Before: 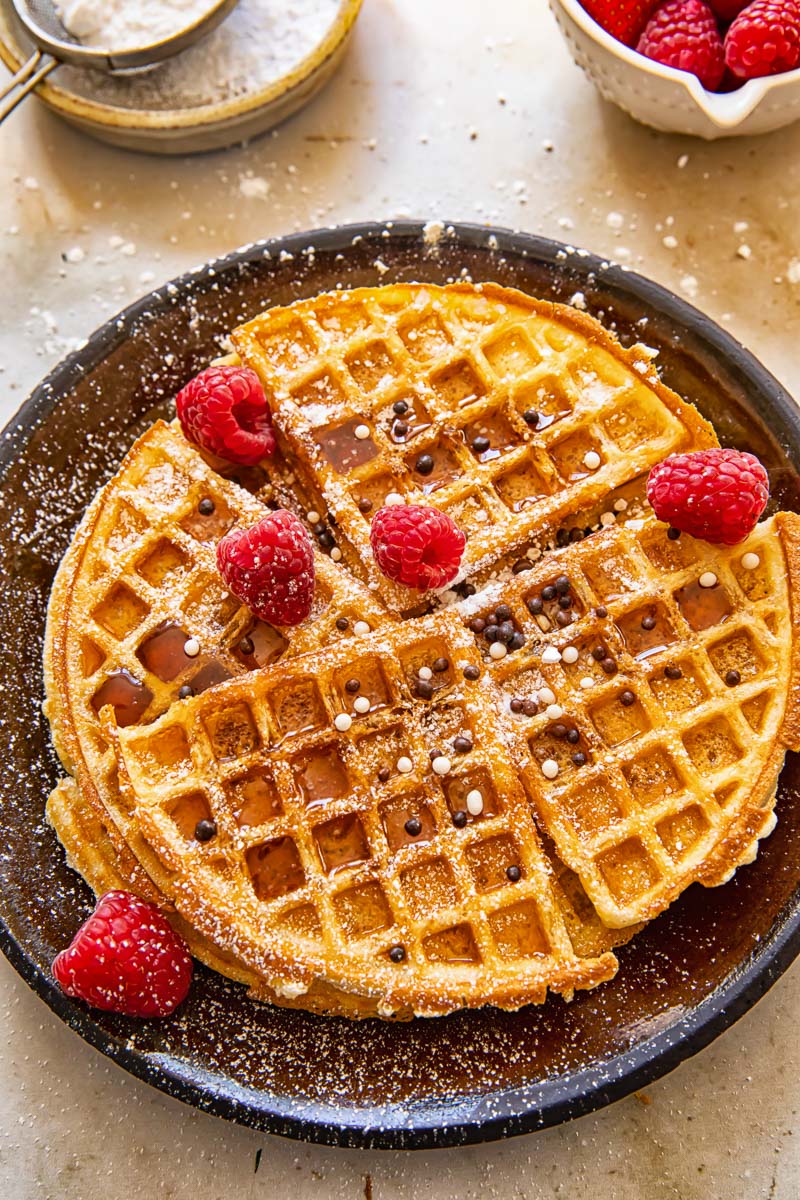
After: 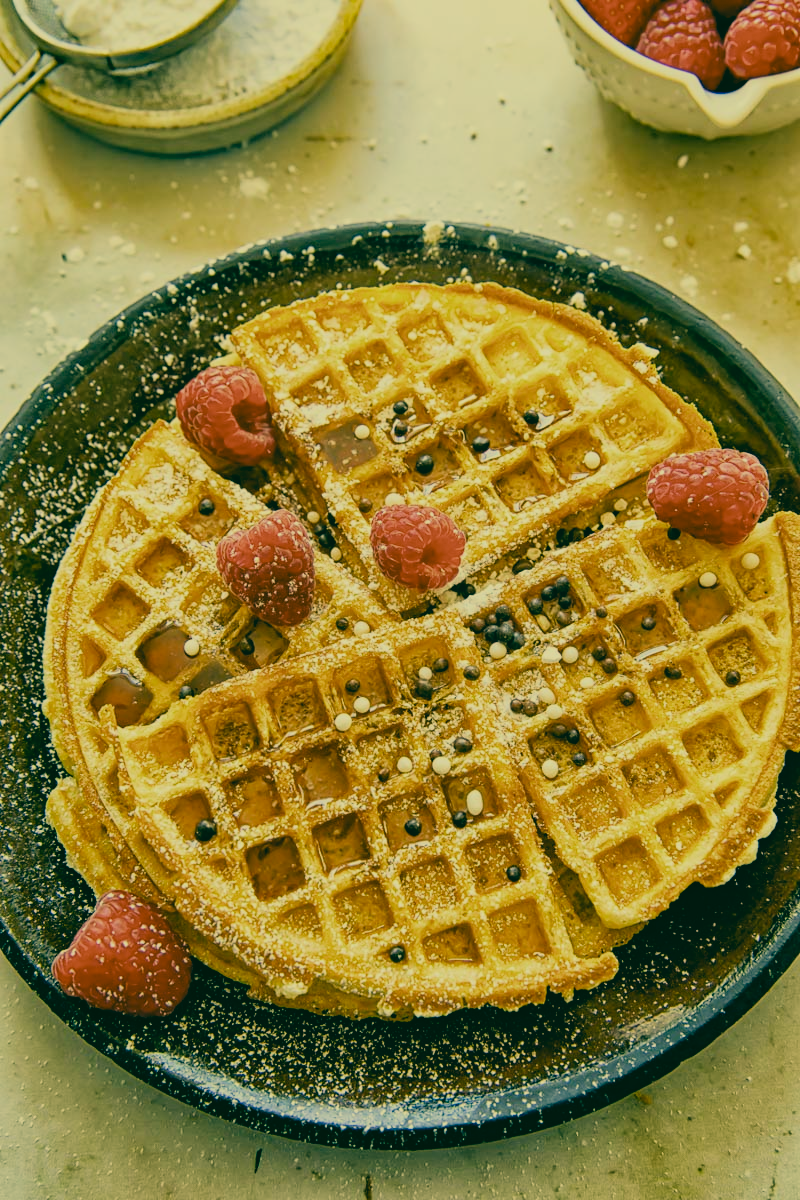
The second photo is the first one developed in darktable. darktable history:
filmic rgb: black relative exposure -7.65 EV, white relative exposure 4.56 EV, hardness 3.61, add noise in highlights 0.1, color science v4 (2020), type of noise poissonian
color correction: highlights a* 1.75, highlights b* 33.87, shadows a* -36.58, shadows b* -6.01
